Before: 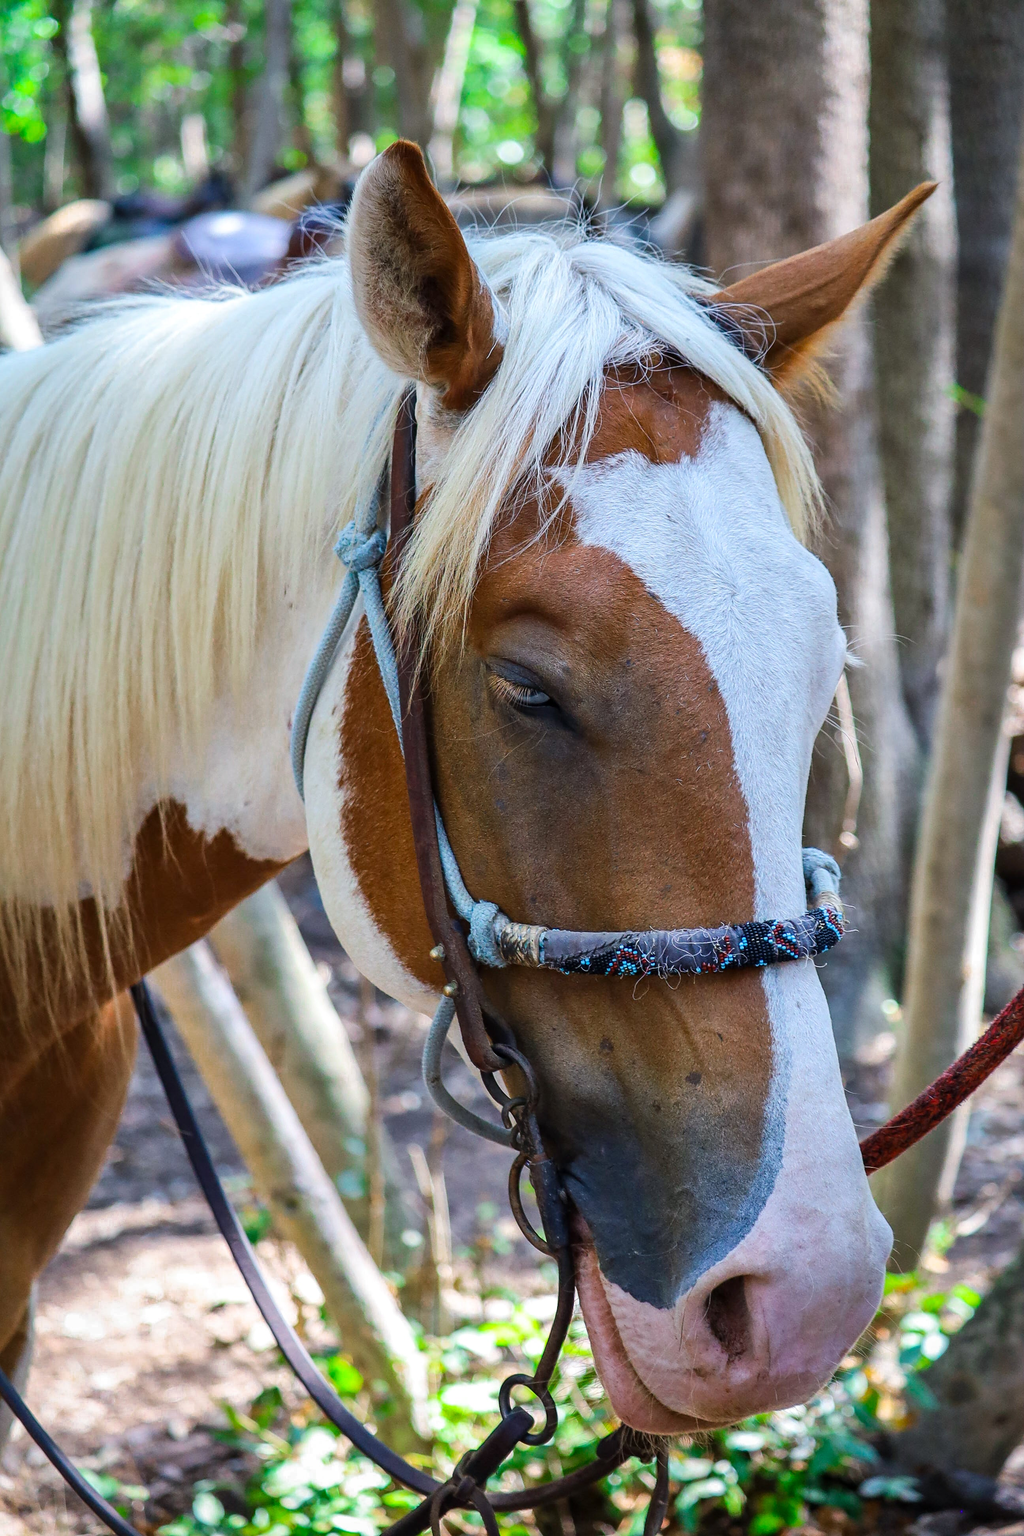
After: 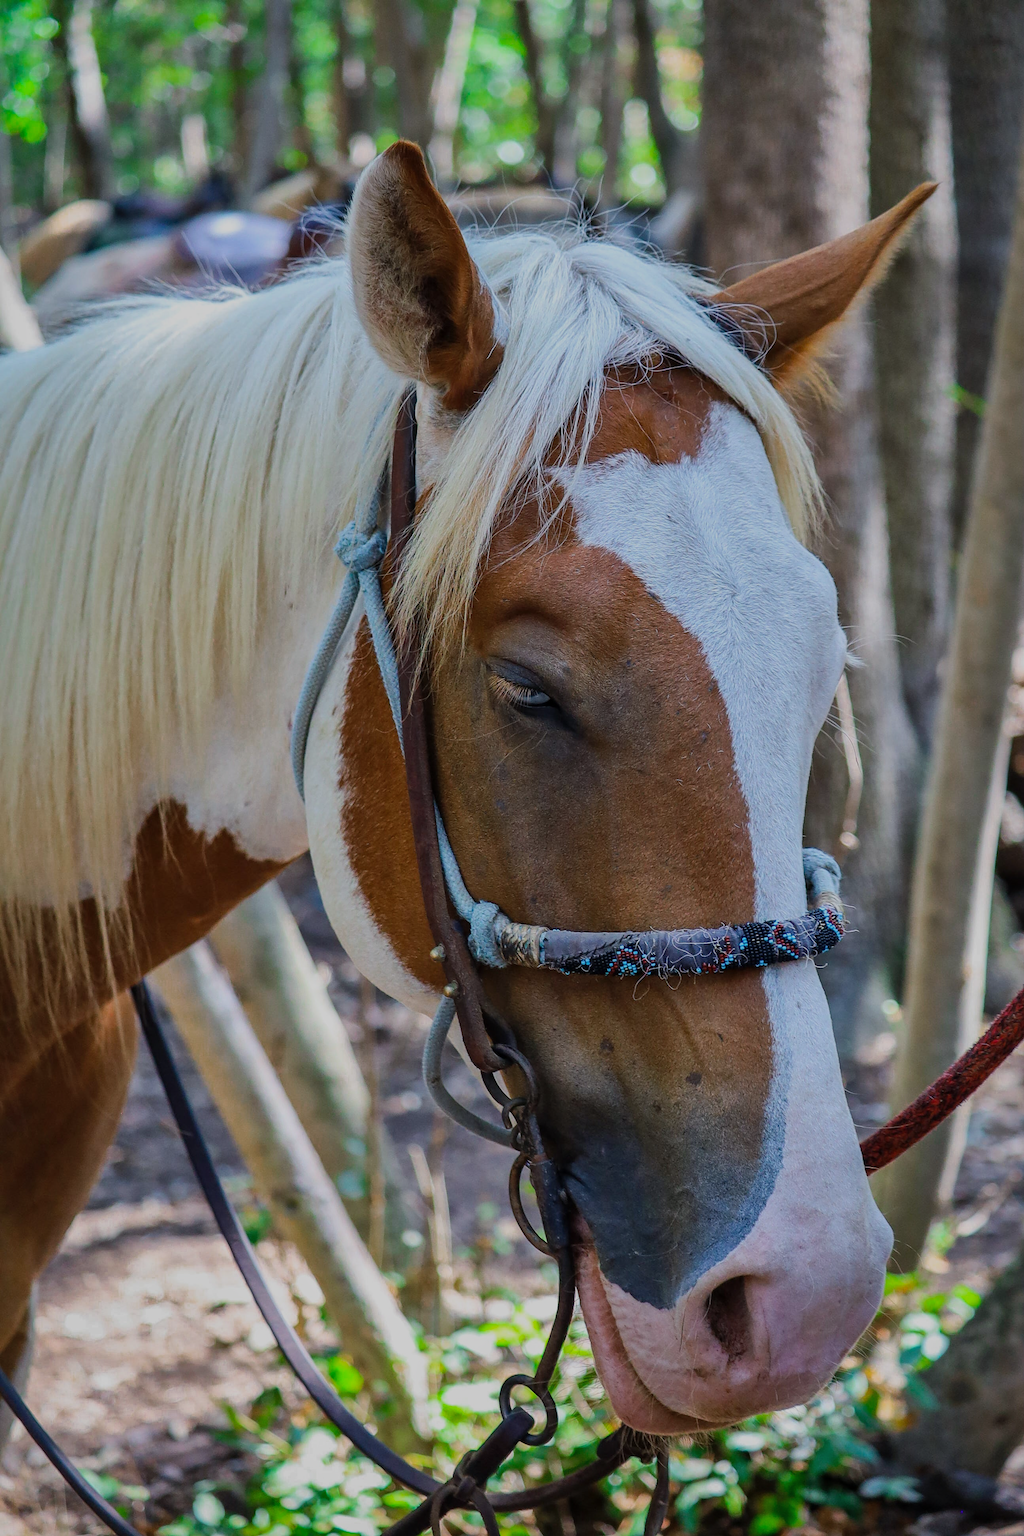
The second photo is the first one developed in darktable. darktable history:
exposure: exposure -0.582 EV, compensate highlight preservation false
white balance: emerald 1
shadows and highlights: shadows 30
